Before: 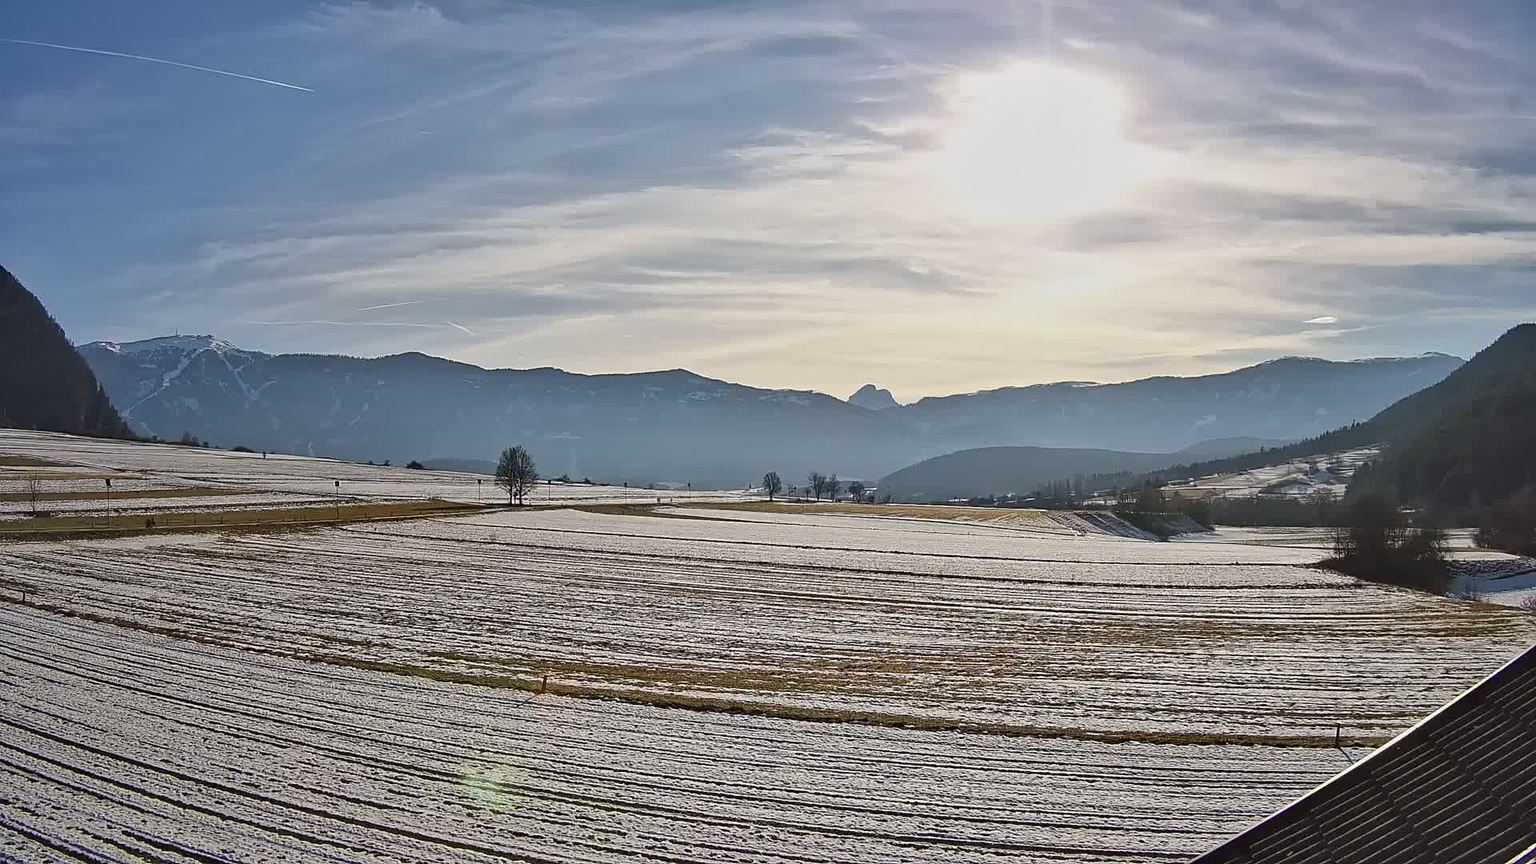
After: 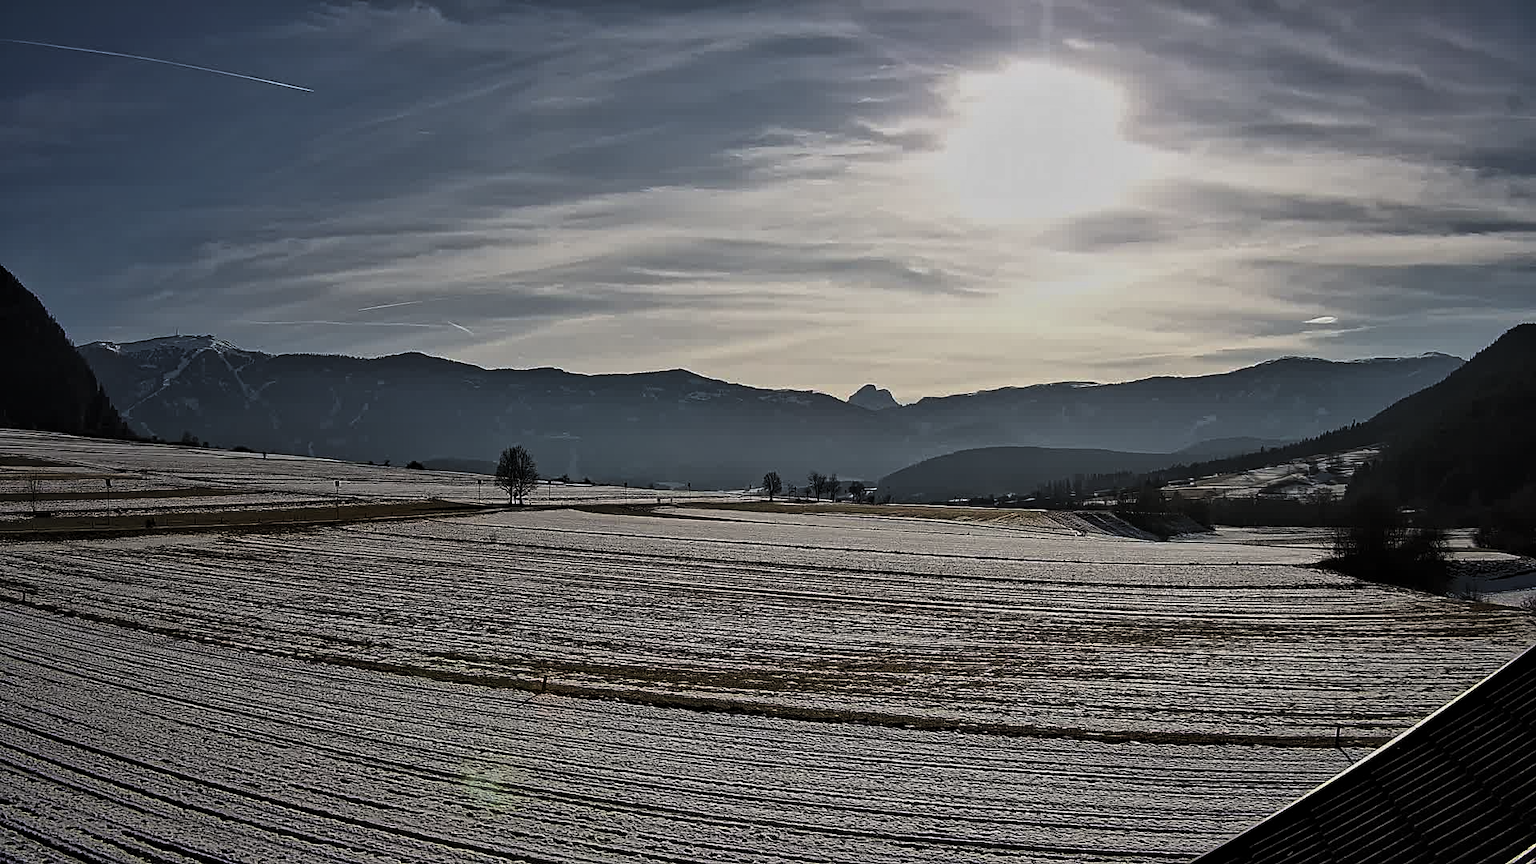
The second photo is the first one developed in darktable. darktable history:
exposure: exposure -0.048 EV, compensate highlight preservation false
levels: mode automatic, black 3.78%, gray 59.34%
contrast equalizer: octaves 7, y [[0.514, 0.573, 0.581, 0.508, 0.5, 0.5], [0.5 ×6], [0.5 ×6], [0 ×6], [0 ×6]], mix -0.292
